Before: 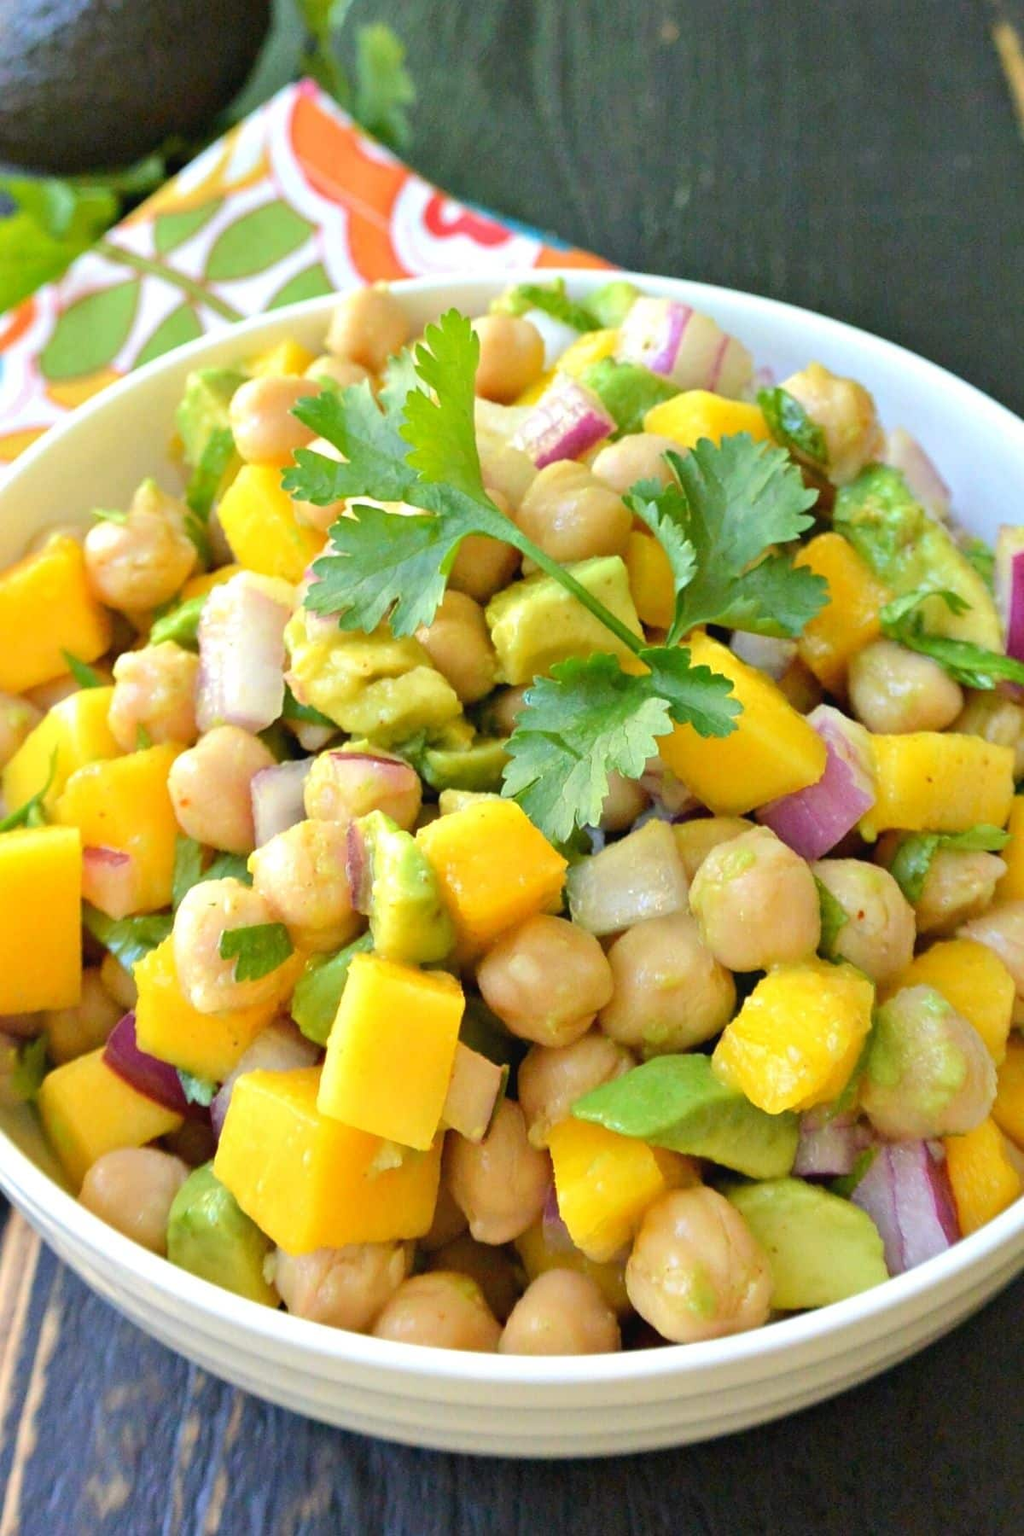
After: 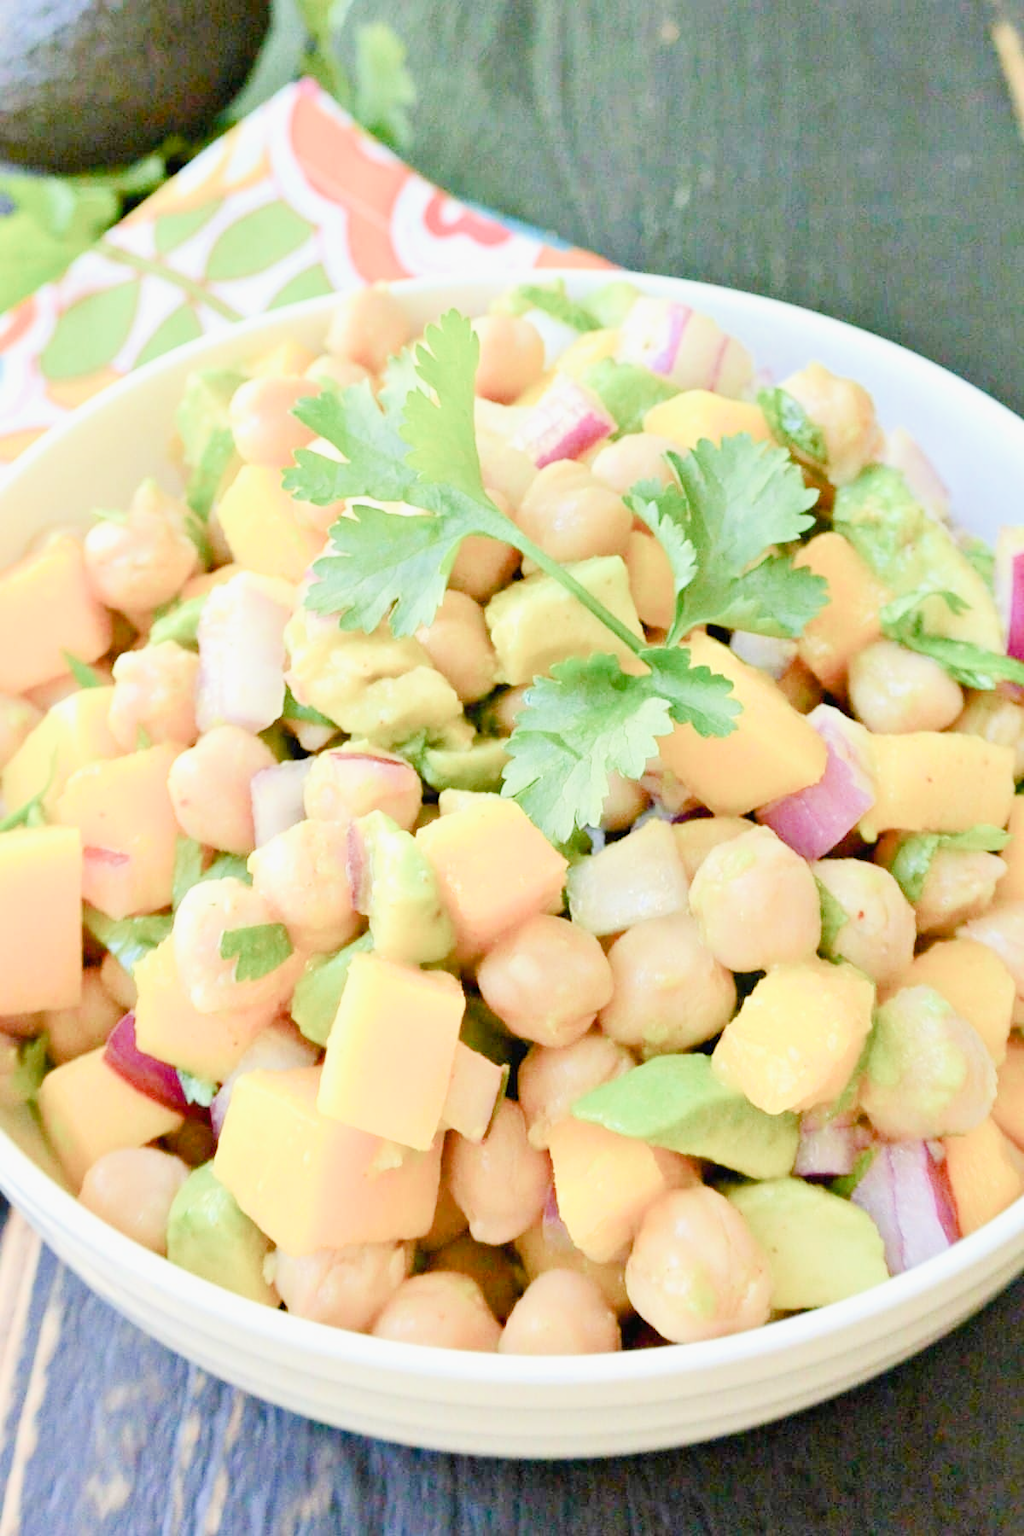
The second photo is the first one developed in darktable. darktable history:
color balance rgb: perceptual saturation grading › global saturation 20%, perceptual saturation grading › highlights -50%, perceptual saturation grading › shadows 30%
filmic rgb: black relative exposure -7.32 EV, white relative exposure 5.09 EV, hardness 3.2
exposure: black level correction 0.001, exposure 1.719 EV, compensate exposure bias true, compensate highlight preservation false
